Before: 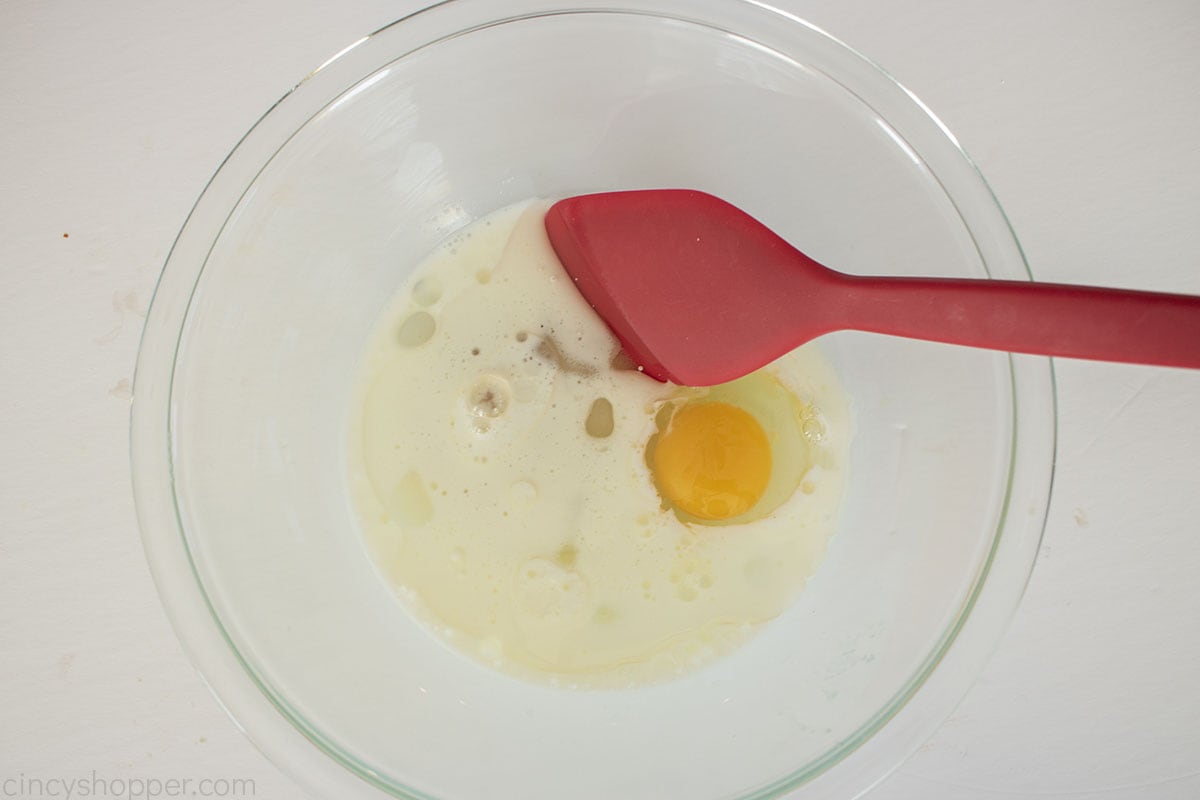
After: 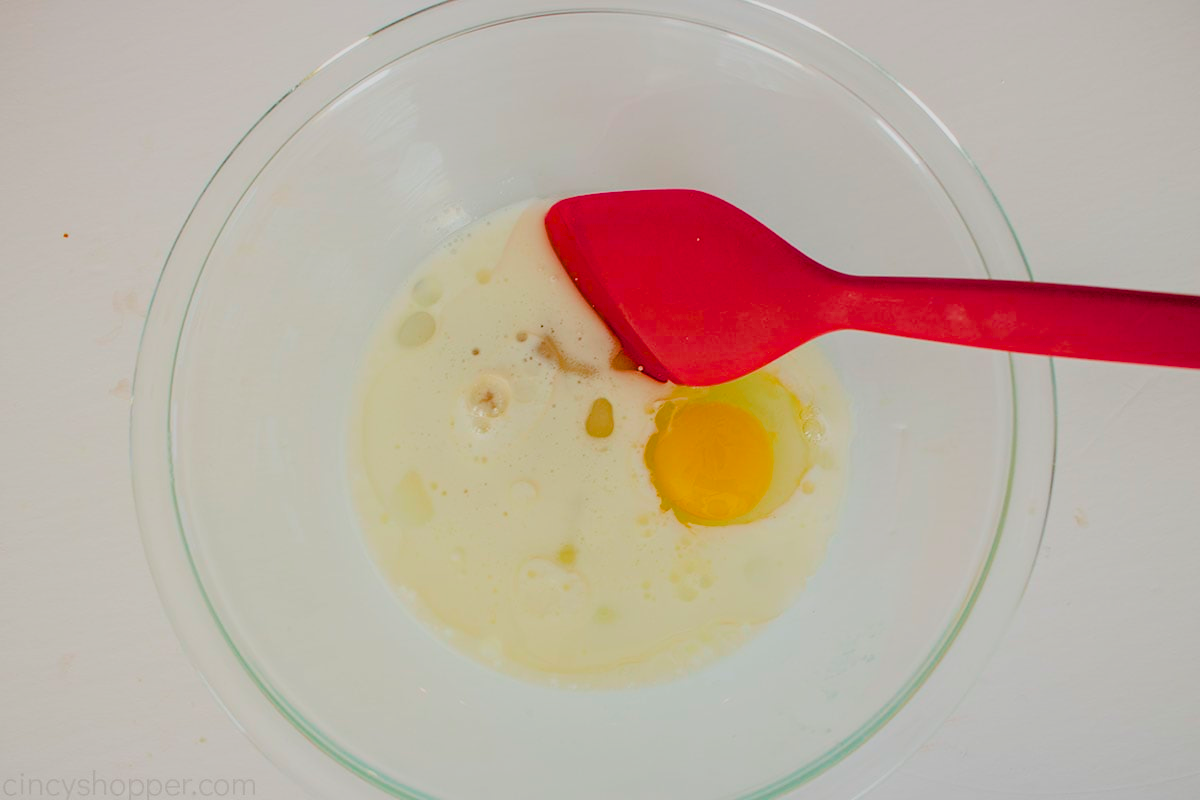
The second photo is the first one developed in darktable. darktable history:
filmic rgb: black relative exposure -4.77 EV, white relative exposure 4.06 EV, hardness 2.79
color balance rgb: shadows lift › chroma 3.063%, shadows lift › hue 281.95°, perceptual saturation grading › global saturation 20%, perceptual saturation grading › highlights -25.697%, perceptual saturation grading › shadows 49.714%, global vibrance 50.65%
